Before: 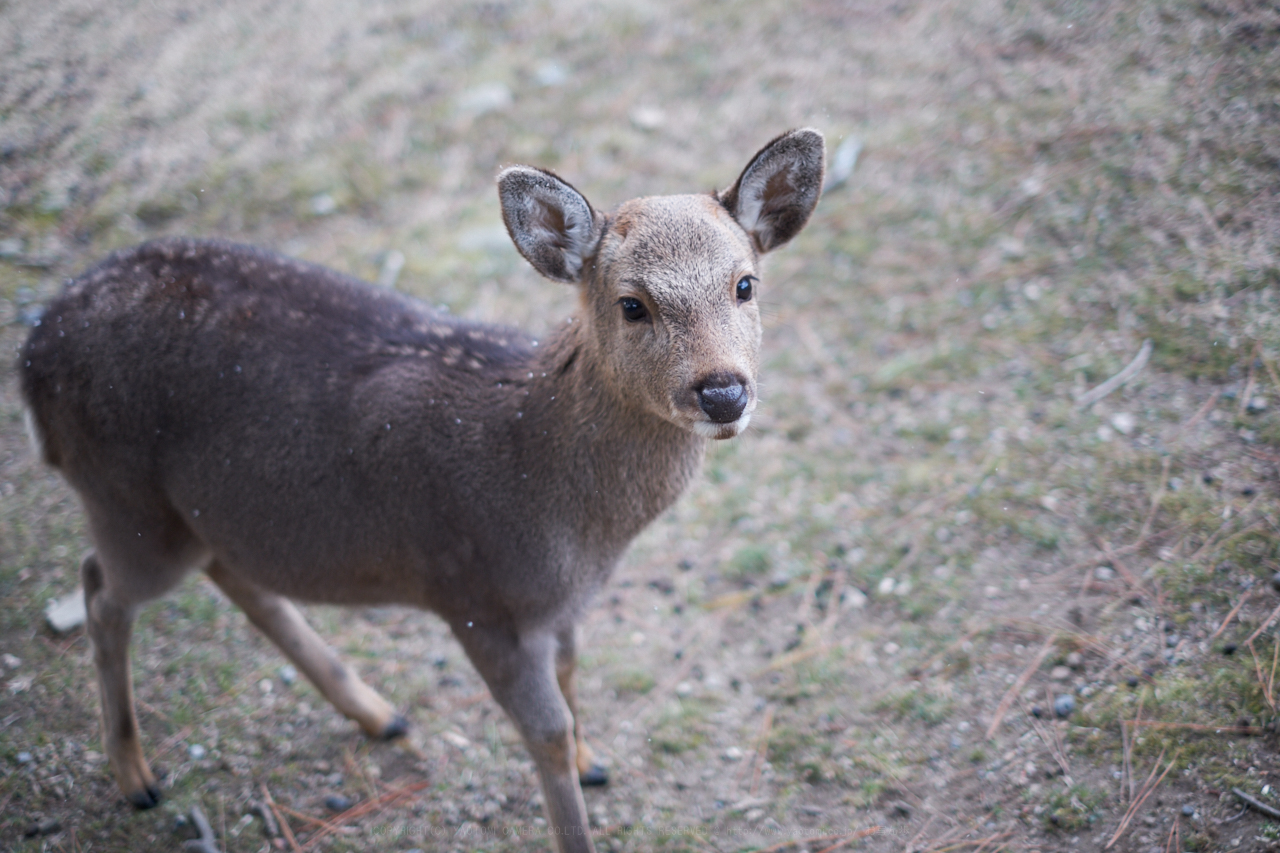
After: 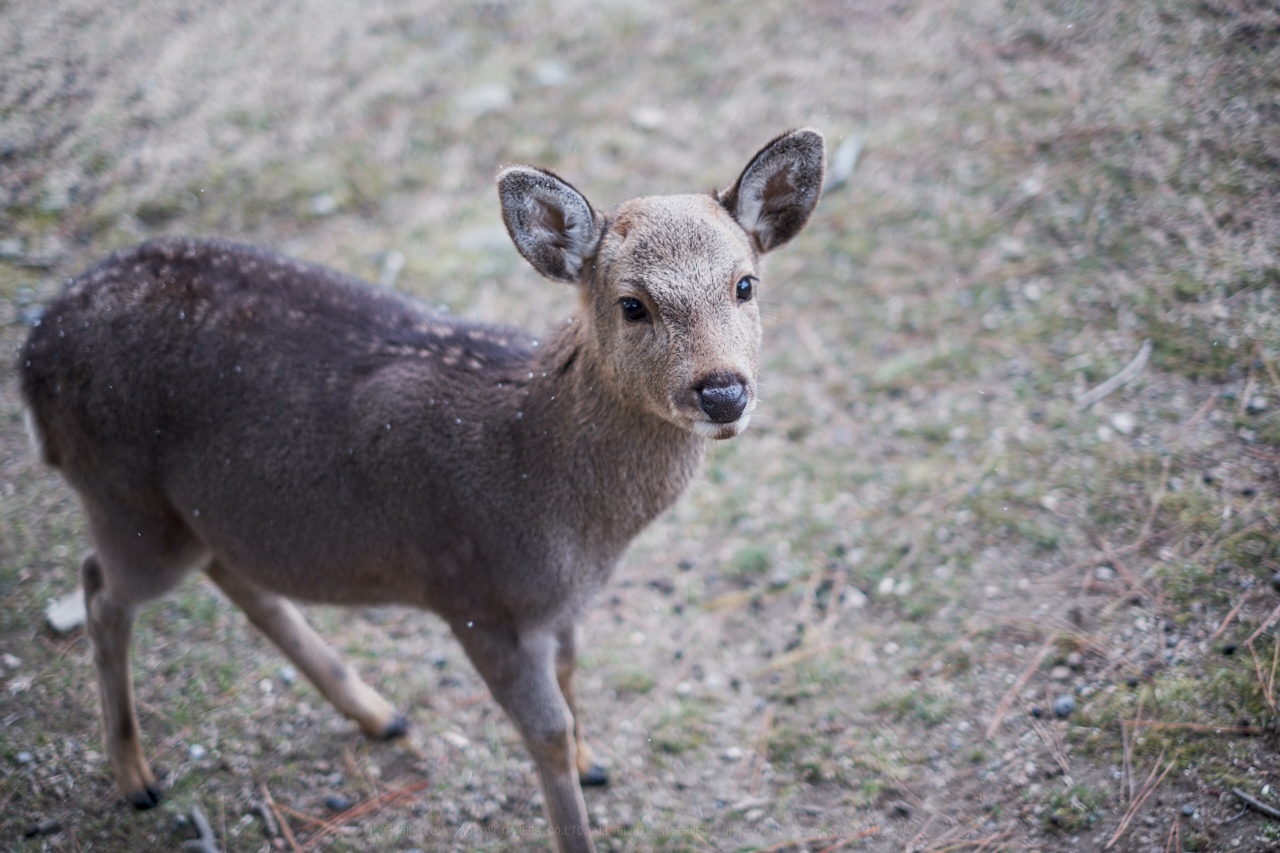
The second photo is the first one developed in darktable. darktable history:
sigmoid: contrast 1.22, skew 0.65
local contrast: on, module defaults
